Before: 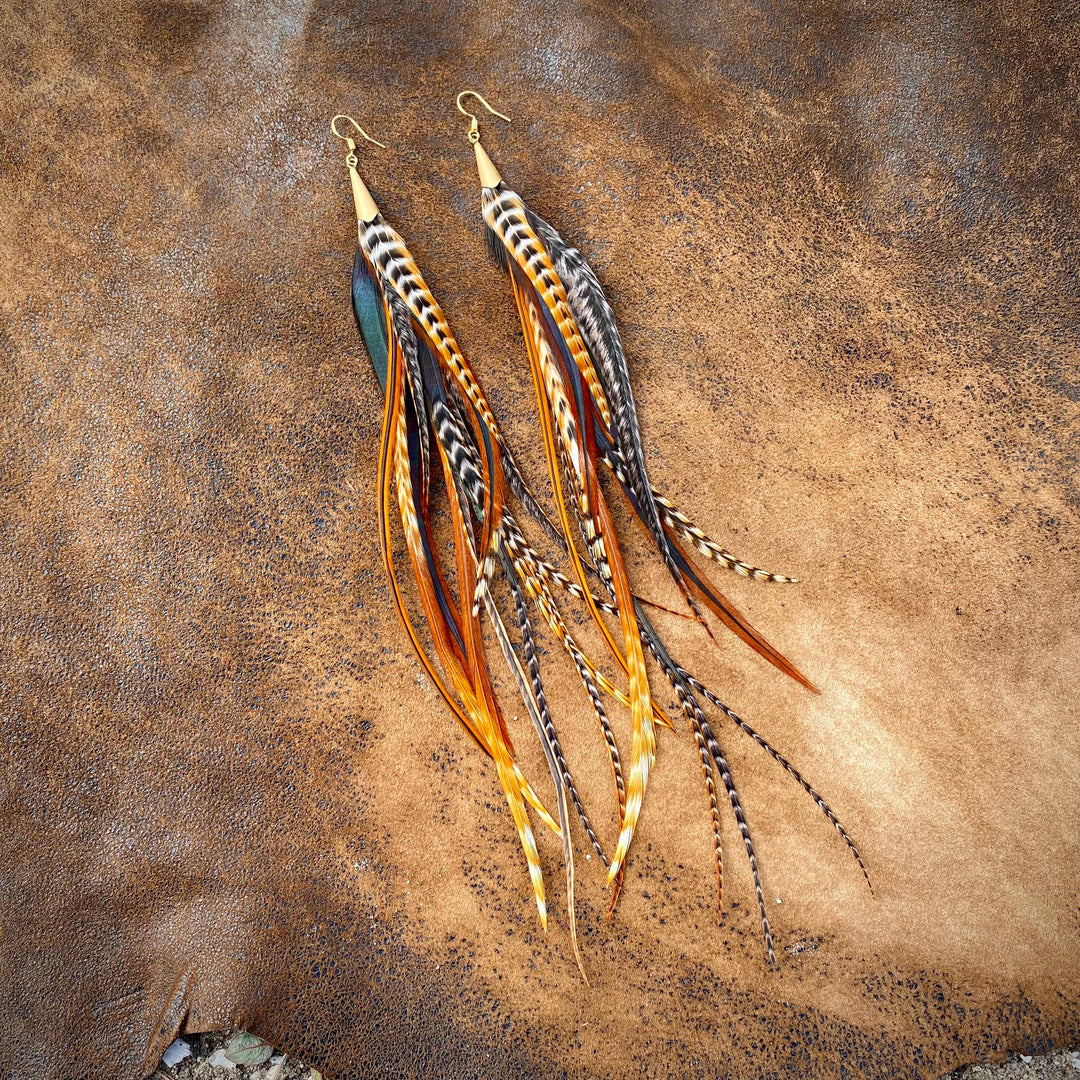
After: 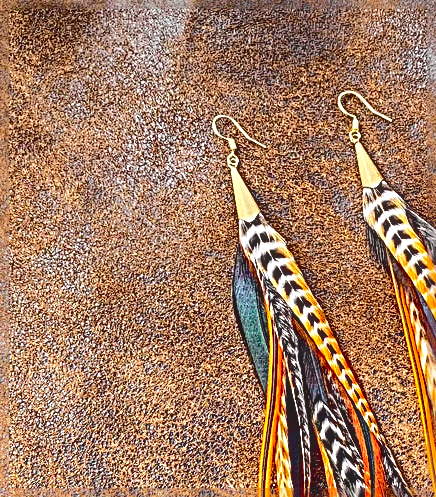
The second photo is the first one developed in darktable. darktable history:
tone equalizer: -8 EV -0.409 EV, -7 EV -0.386 EV, -6 EV -0.336 EV, -5 EV -0.257 EV, -3 EV 0.212 EV, -2 EV 0.322 EV, -1 EV 0.395 EV, +0 EV 0.429 EV
sharpen: radius 3.205, amount 1.721
tone curve: curves: ch0 [(0, 0.032) (0.094, 0.08) (0.265, 0.208) (0.41, 0.417) (0.485, 0.524) (0.638, 0.673) (0.845, 0.828) (0.994, 0.964)]; ch1 [(0, 0) (0.161, 0.092) (0.37, 0.302) (0.437, 0.456) (0.469, 0.482) (0.498, 0.504) (0.576, 0.583) (0.644, 0.638) (0.725, 0.765) (1, 1)]; ch2 [(0, 0) (0.352, 0.403) (0.45, 0.469) (0.502, 0.504) (0.54, 0.521) (0.589, 0.576) (1, 1)], color space Lab, independent channels, preserve colors none
crop and rotate: left 11.099%, top 0.089%, right 48.438%, bottom 53.809%
contrast brightness saturation: contrast -0.197, saturation 0.186
local contrast: on, module defaults
